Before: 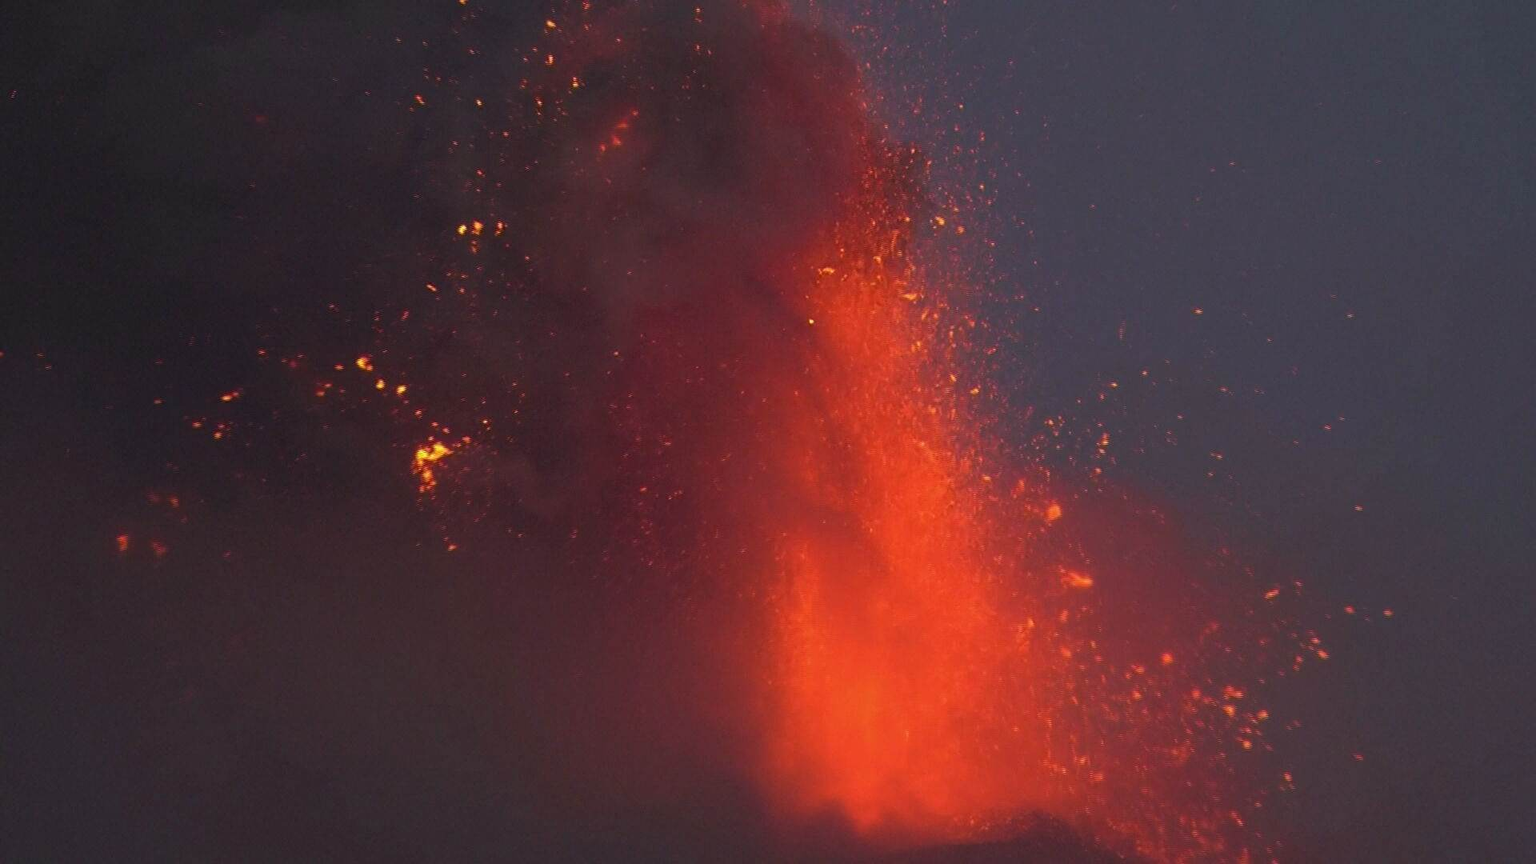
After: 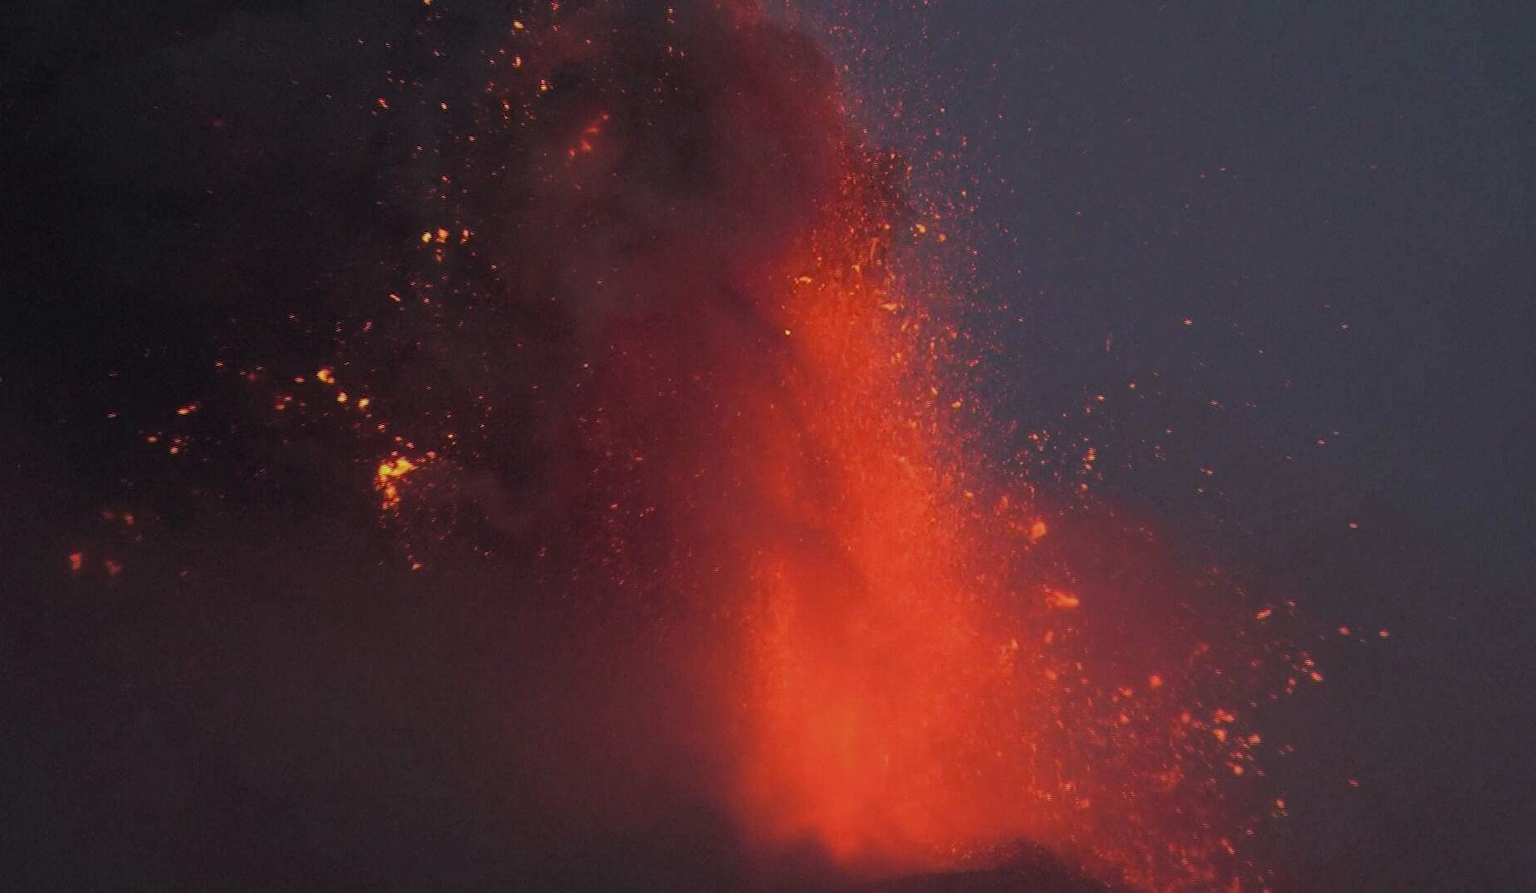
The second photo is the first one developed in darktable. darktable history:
crop and rotate: left 3.238%
filmic rgb: black relative exposure -7.65 EV, white relative exposure 4.56 EV, hardness 3.61
